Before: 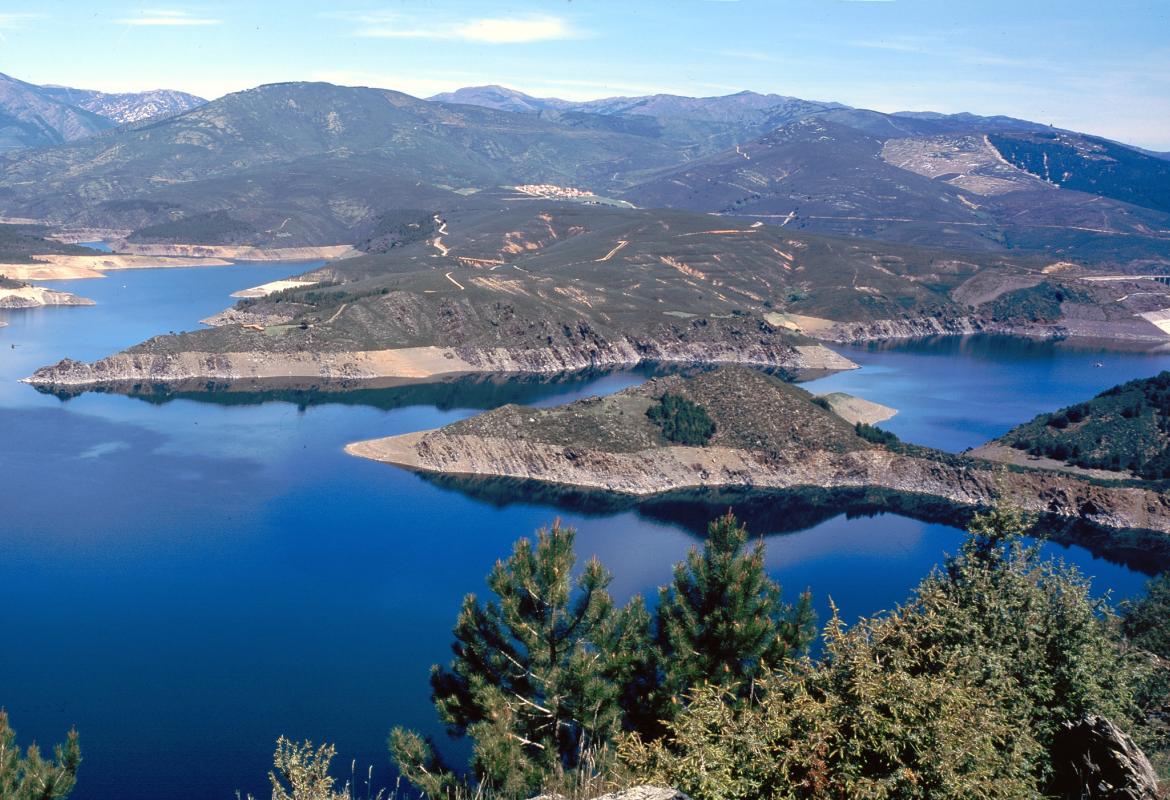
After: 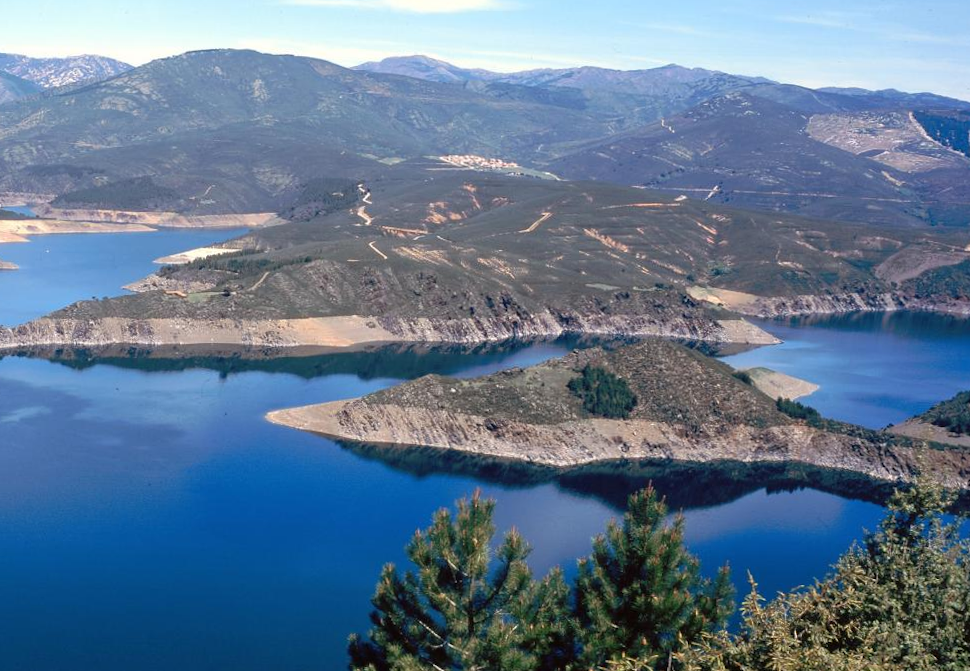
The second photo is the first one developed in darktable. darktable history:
rotate and perspective: rotation 0.8°, automatic cropping off
crop and rotate: left 7.196%, top 4.574%, right 10.605%, bottom 13.178%
